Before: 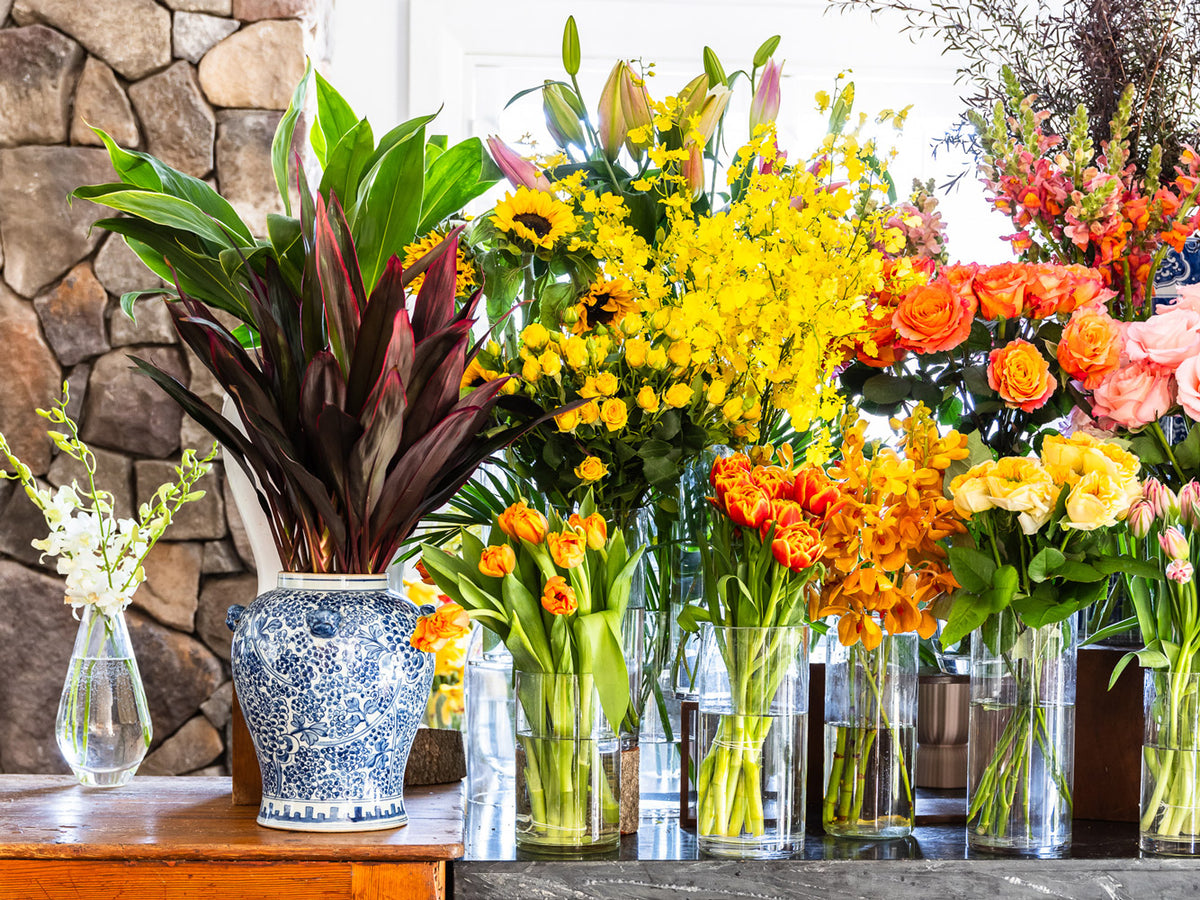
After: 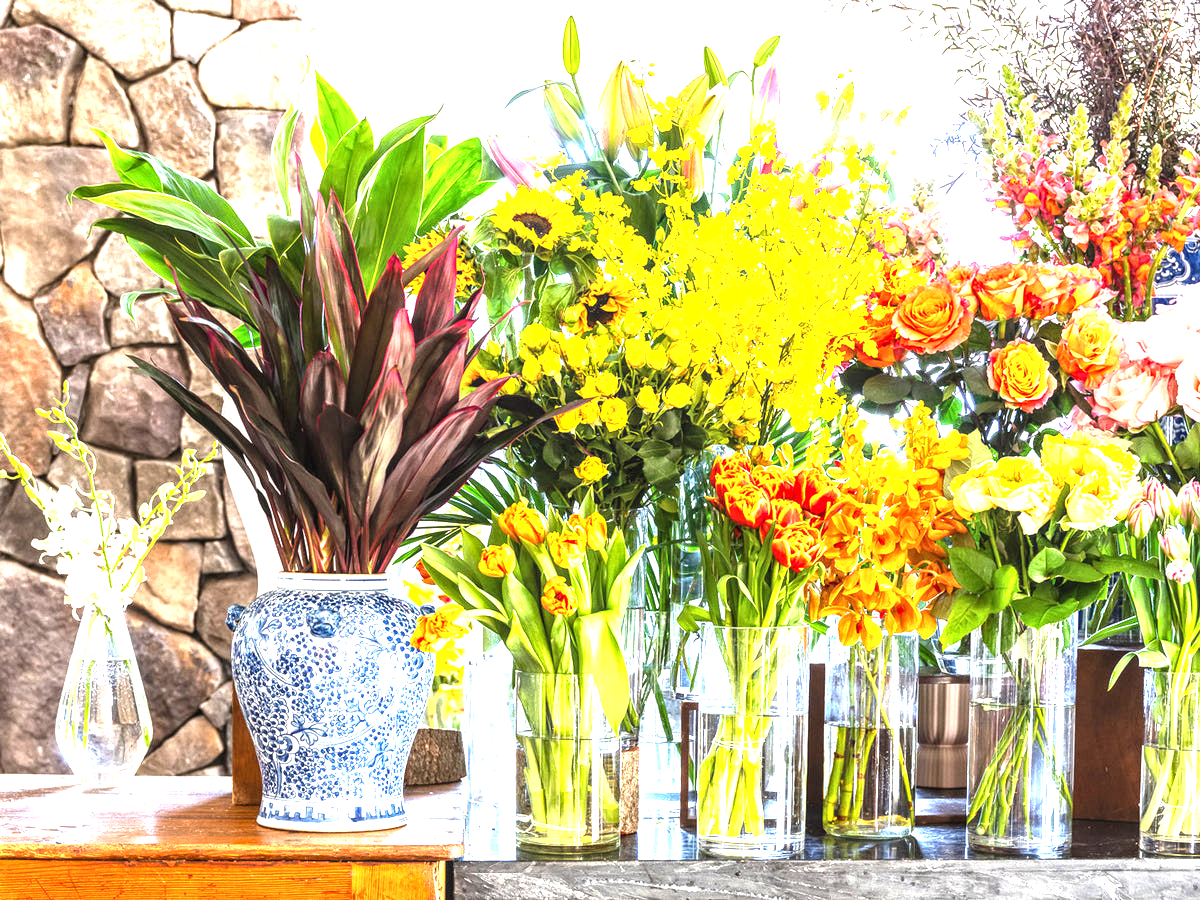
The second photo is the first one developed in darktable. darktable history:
local contrast: on, module defaults
exposure: black level correction 0, exposure 1.45 EV, compensate exposure bias true, compensate highlight preservation false
